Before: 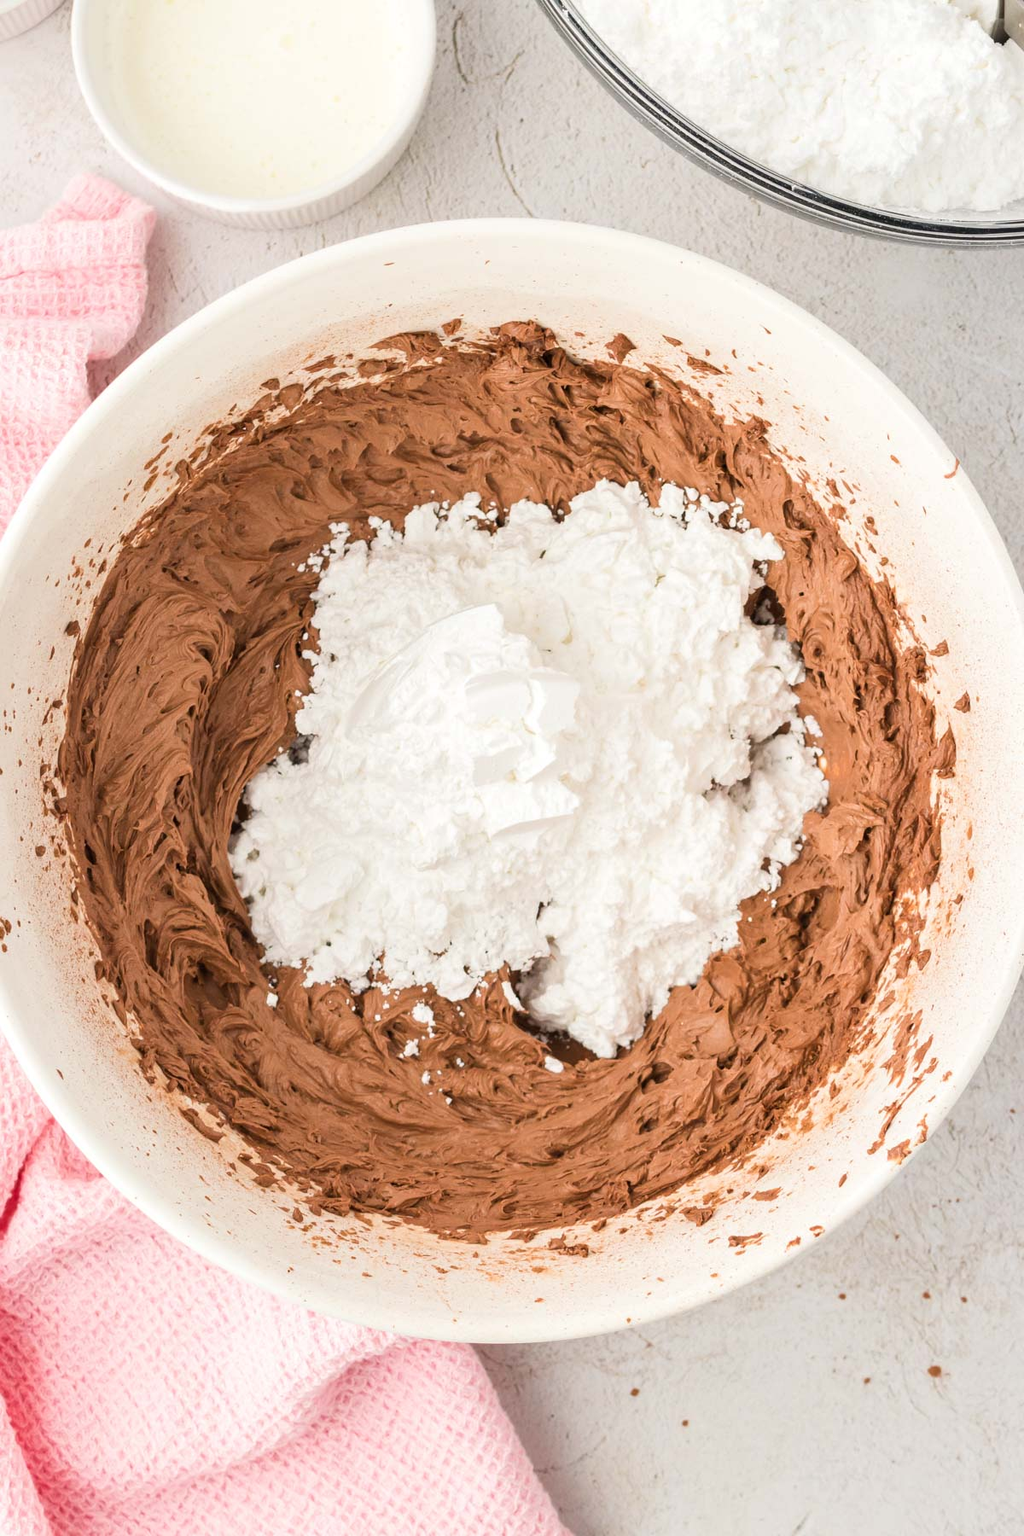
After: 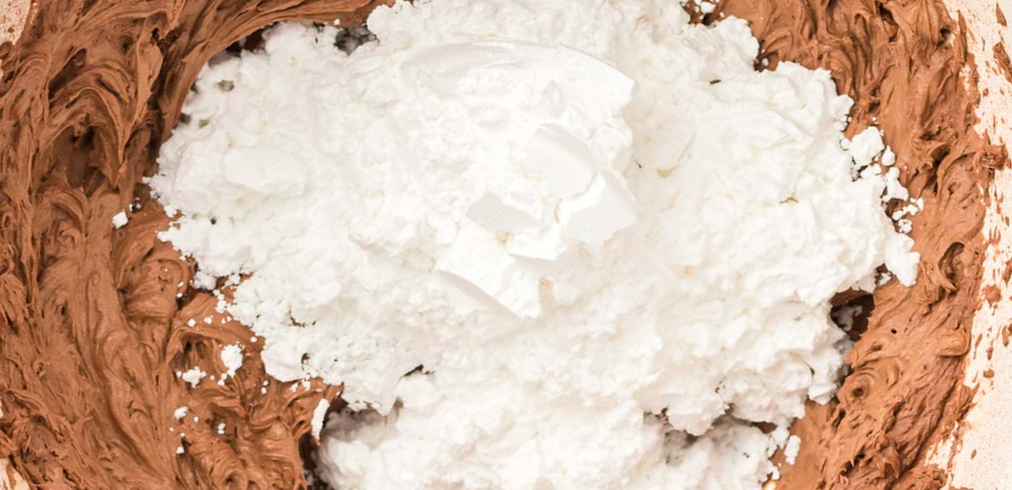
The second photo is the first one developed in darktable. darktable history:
crop and rotate: angle -45.68°, top 16.197%, right 0.825%, bottom 11.74%
